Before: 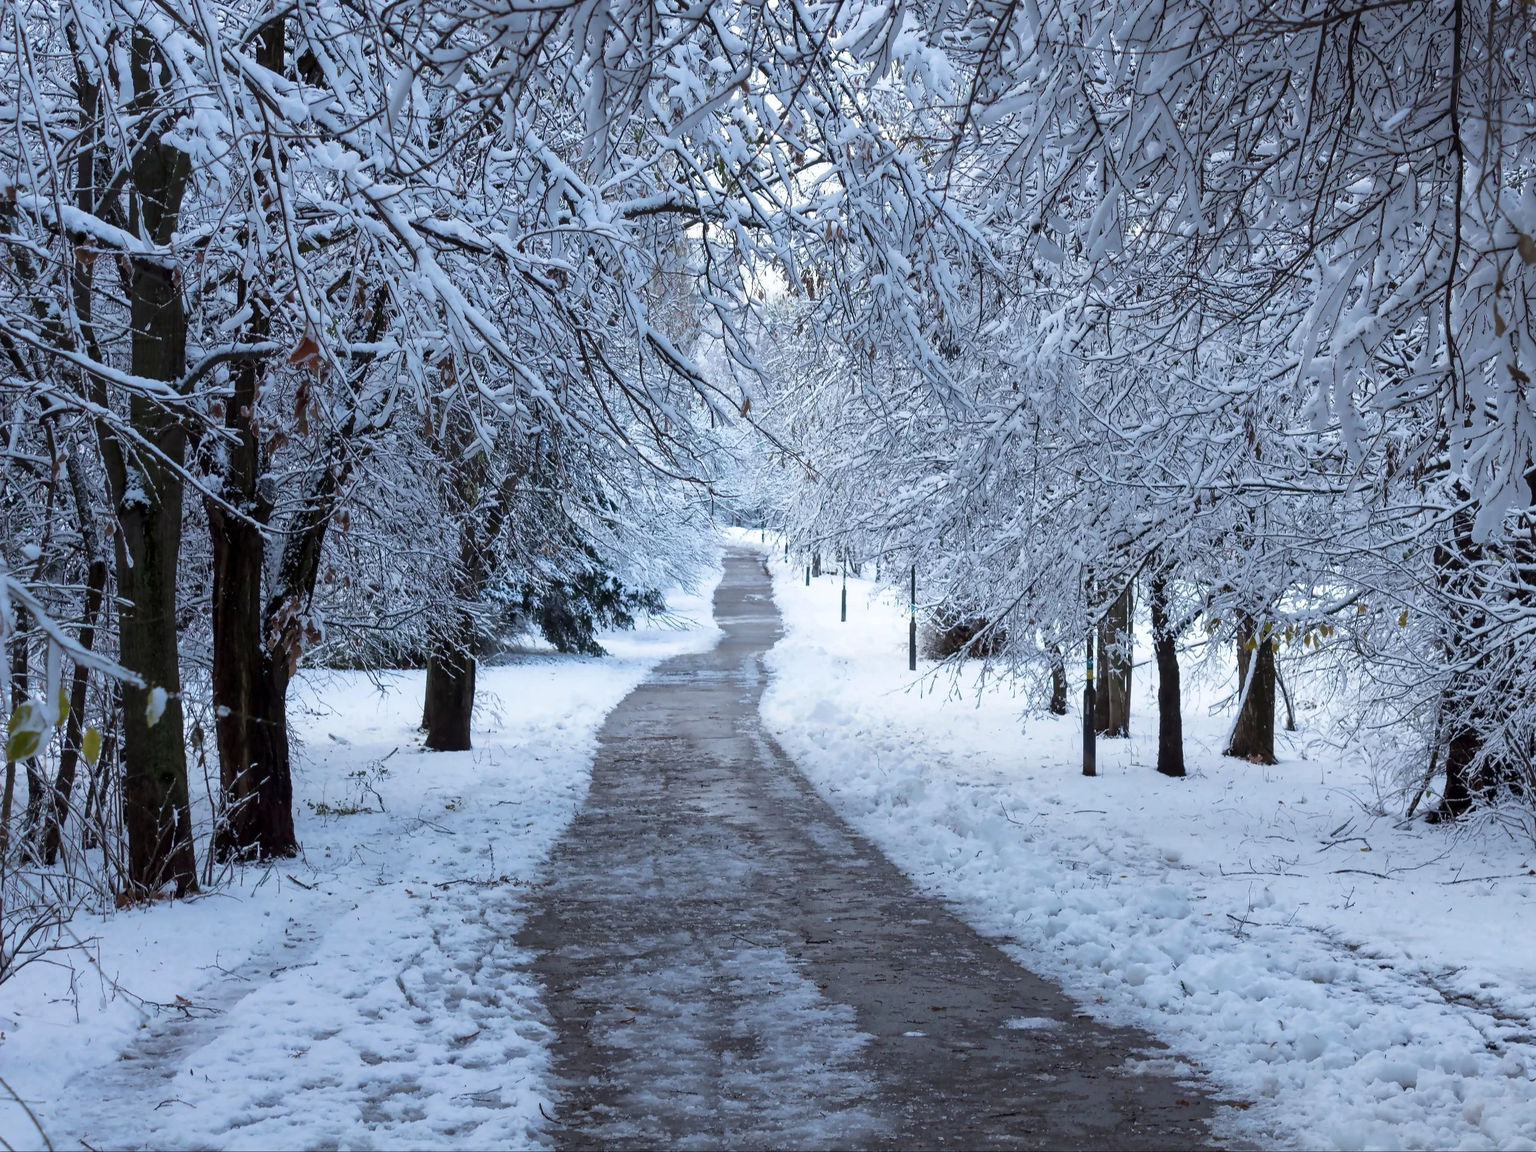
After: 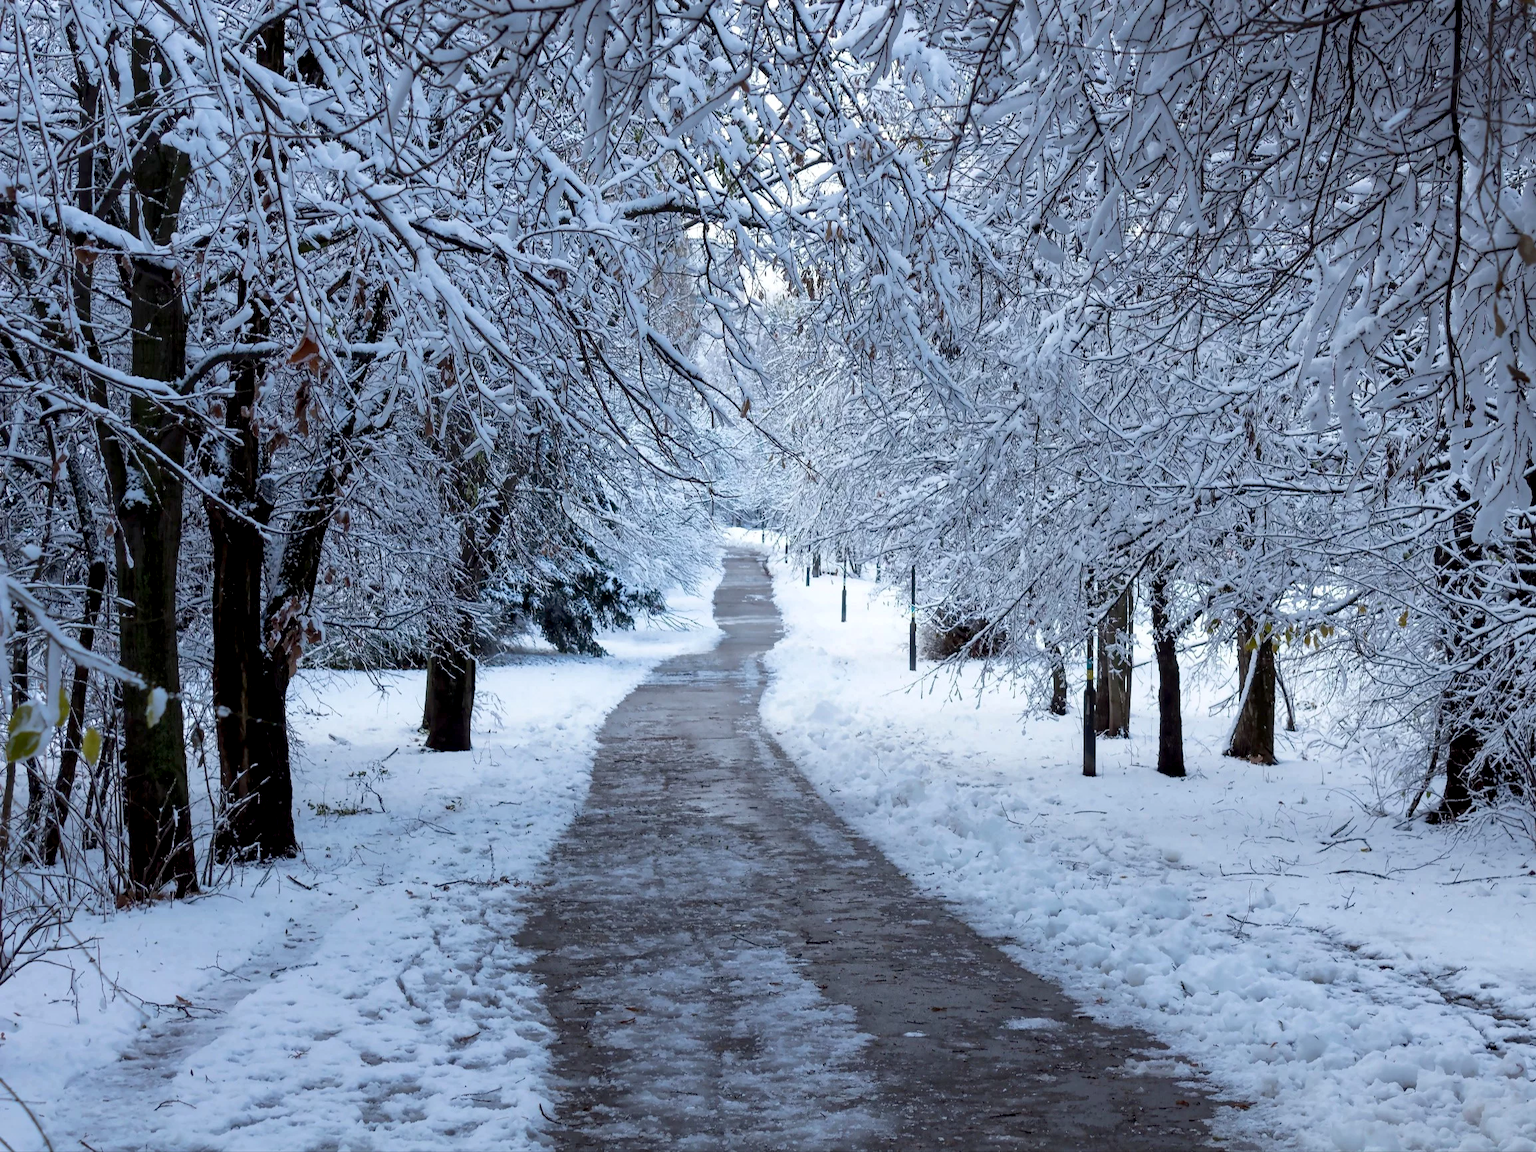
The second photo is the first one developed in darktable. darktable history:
exposure: black level correction 0.007, compensate exposure bias true, compensate highlight preservation false
tone equalizer: edges refinement/feathering 500, mask exposure compensation -1.27 EV, preserve details no
color correction: highlights a* -0.207, highlights b* -0.095
